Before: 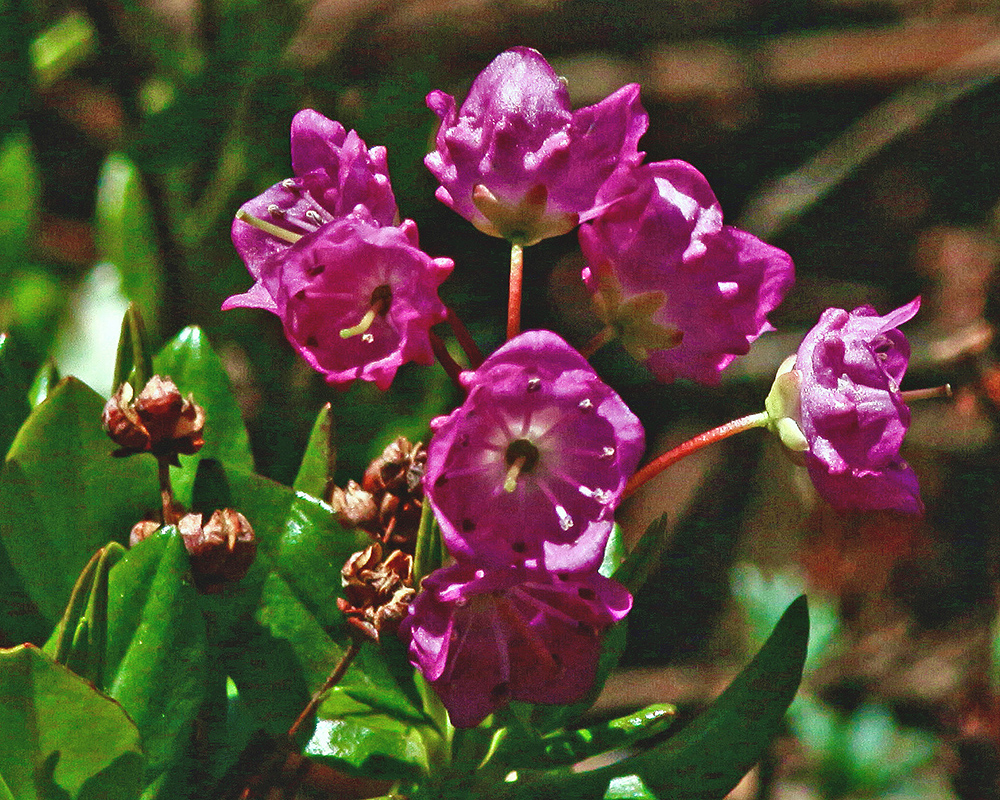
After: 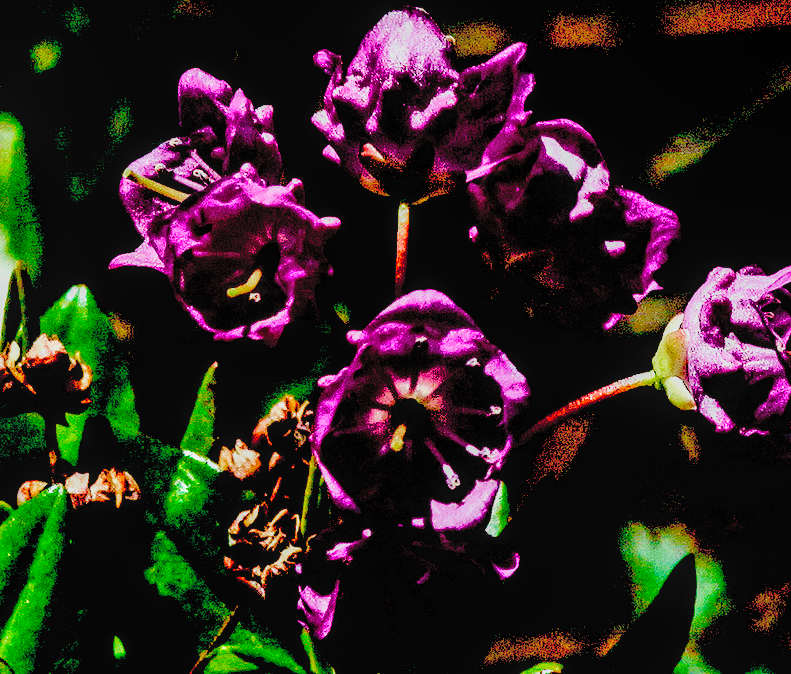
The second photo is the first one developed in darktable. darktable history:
crop: left 11.316%, top 5.25%, right 9.564%, bottom 10.46%
local contrast: detail 130%
contrast brightness saturation: contrast 0.1, brightness 0.311, saturation 0.14
exposure: black level correction 0.1, exposure -0.083 EV, compensate exposure bias true, compensate highlight preservation false
filmic rgb: black relative exposure -7.94 EV, white relative exposure 4.09 EV, threshold 5.99 EV, hardness 4.04, latitude 50.87%, contrast 1.012, shadows ↔ highlights balance 5.21%, preserve chrominance no, color science v4 (2020), iterations of high-quality reconstruction 0, contrast in shadows soft, enable highlight reconstruction true
